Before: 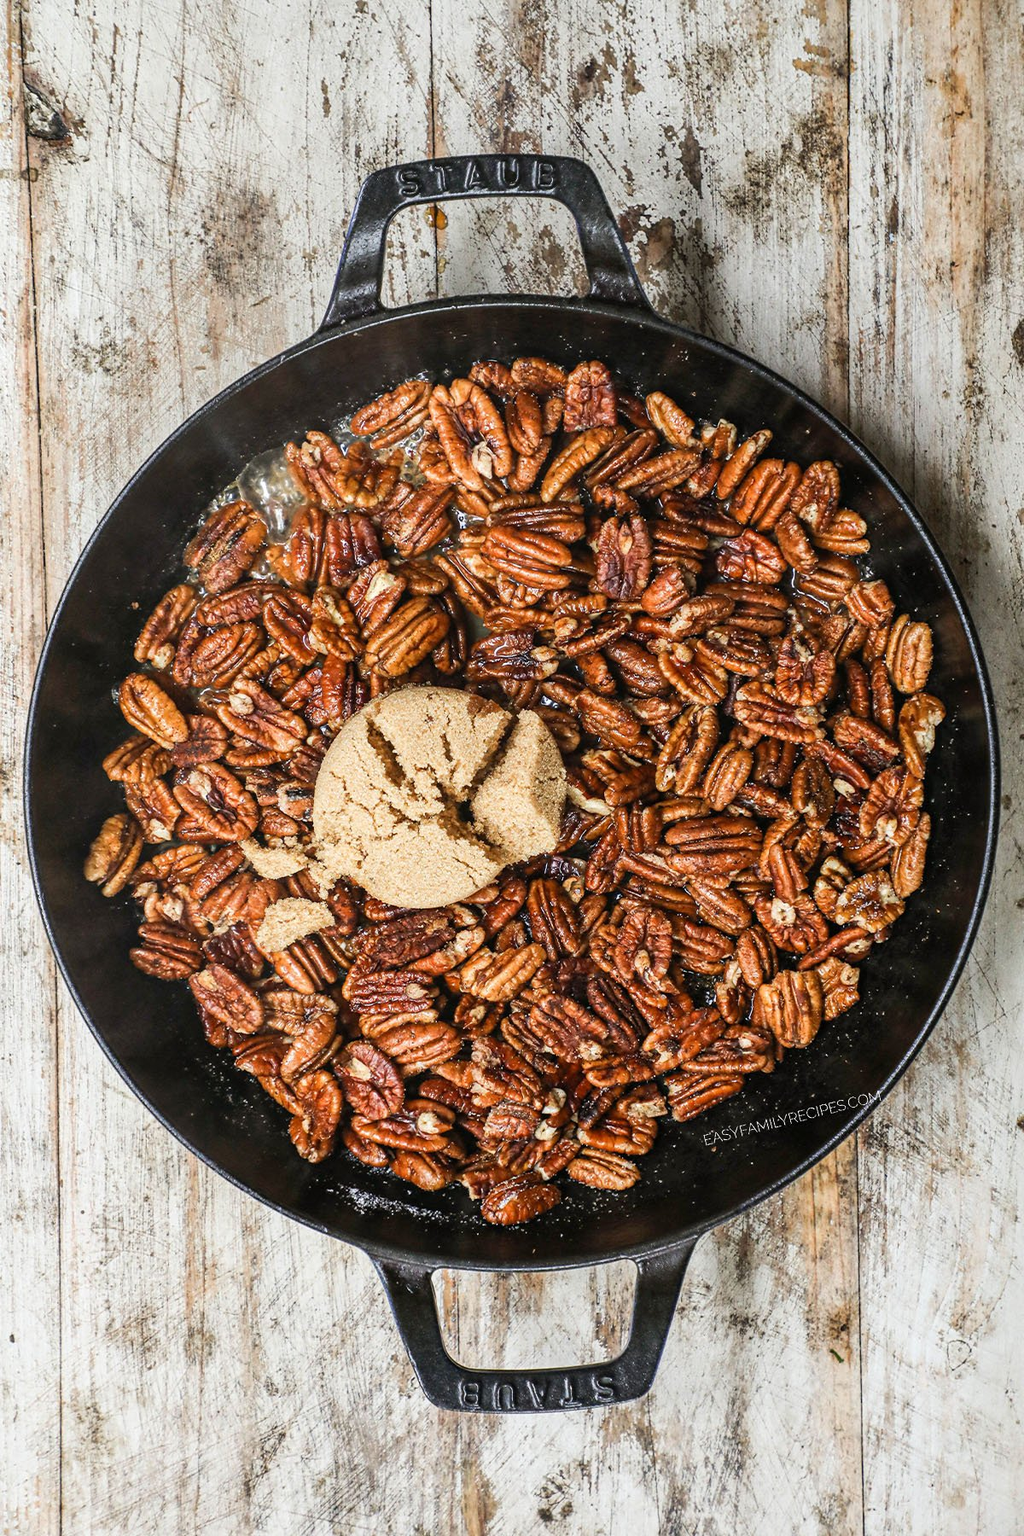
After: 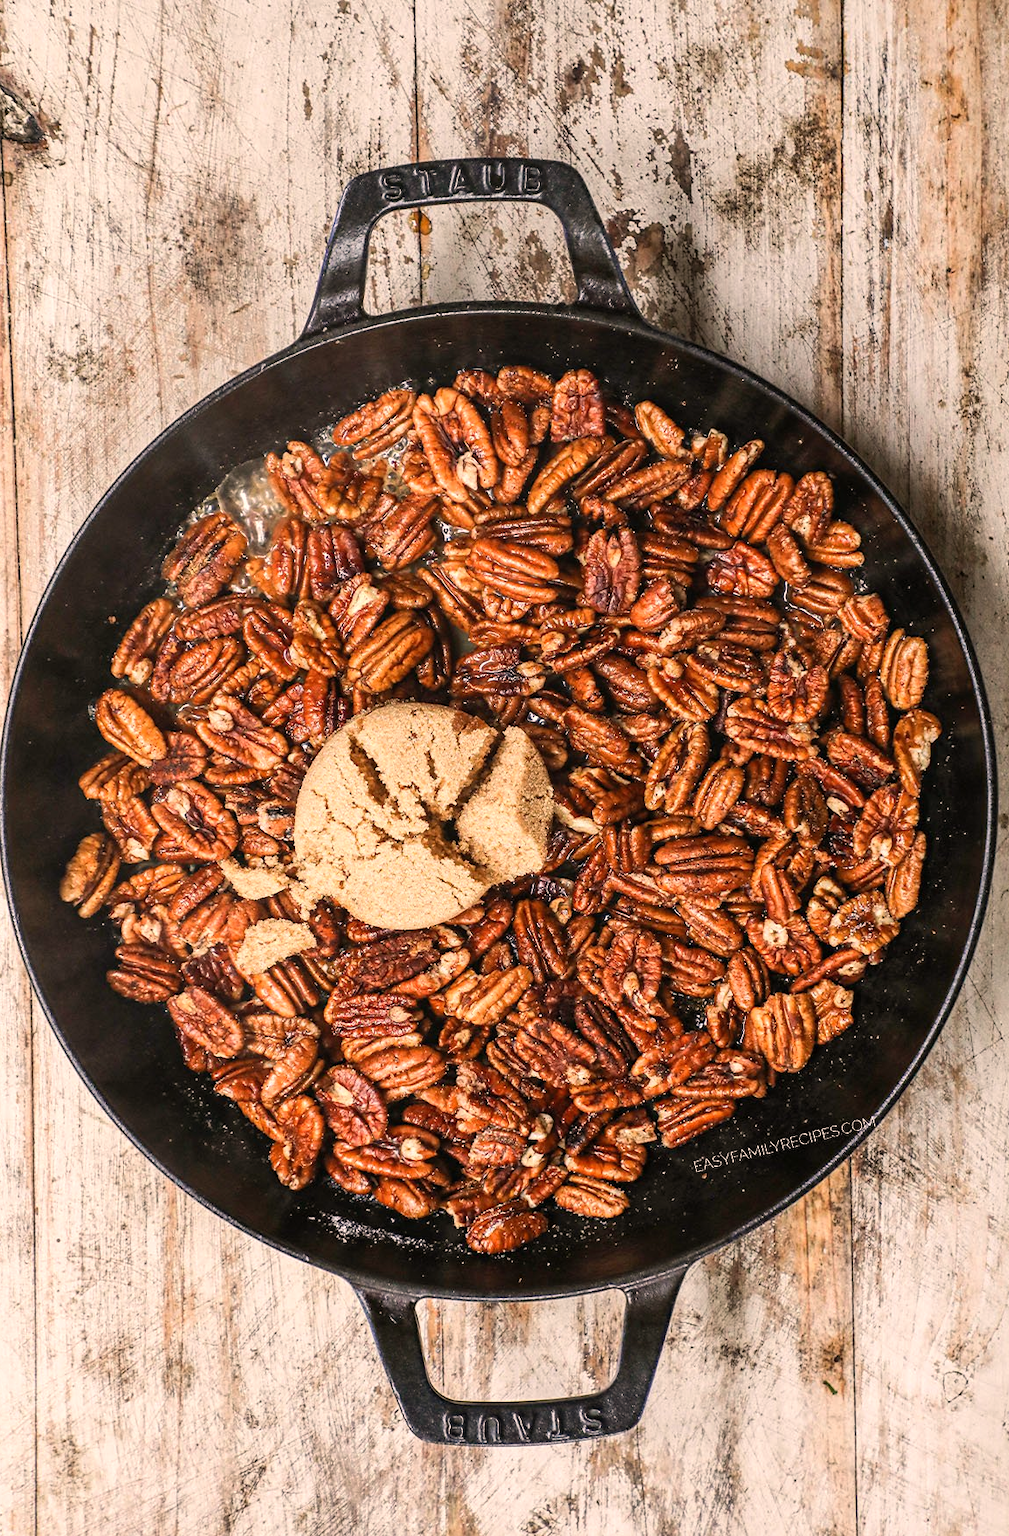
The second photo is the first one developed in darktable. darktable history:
white balance: red 1.127, blue 0.943
crop and rotate: left 2.536%, right 1.107%, bottom 2.246%
